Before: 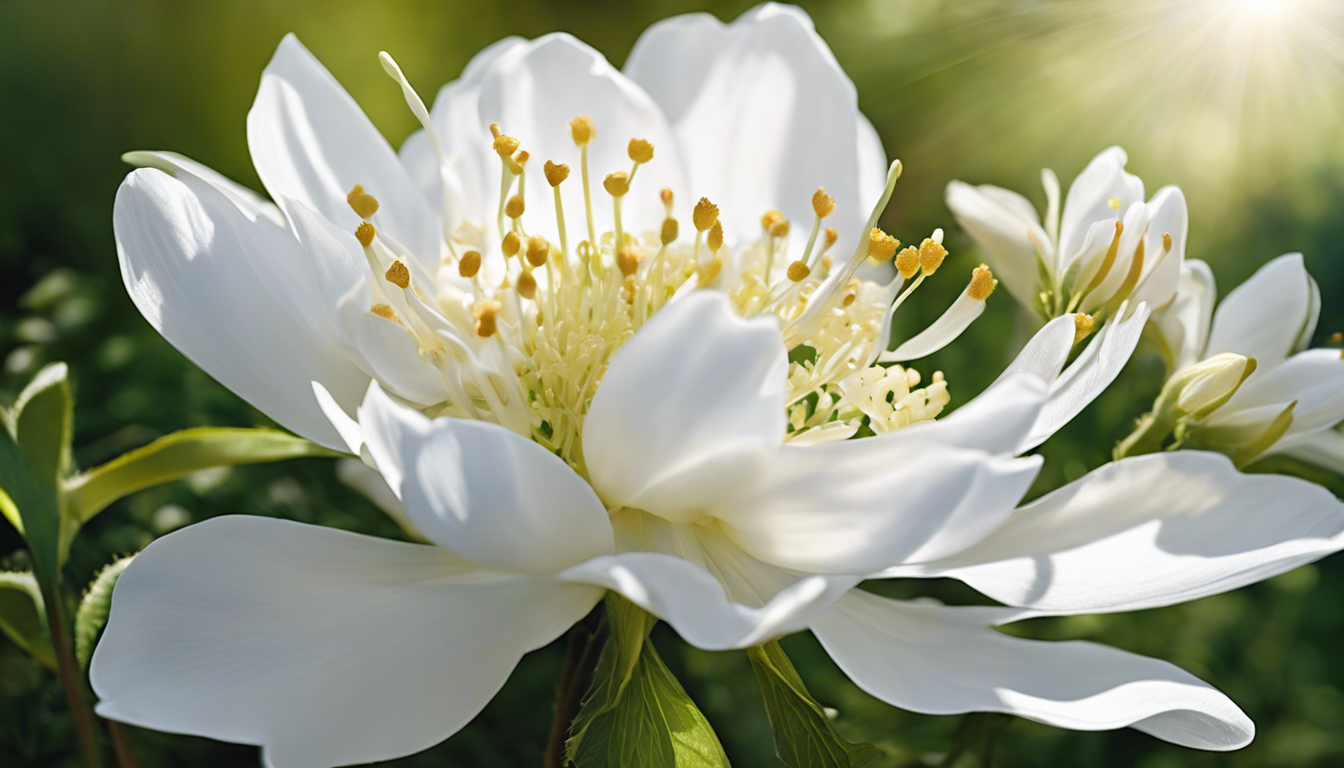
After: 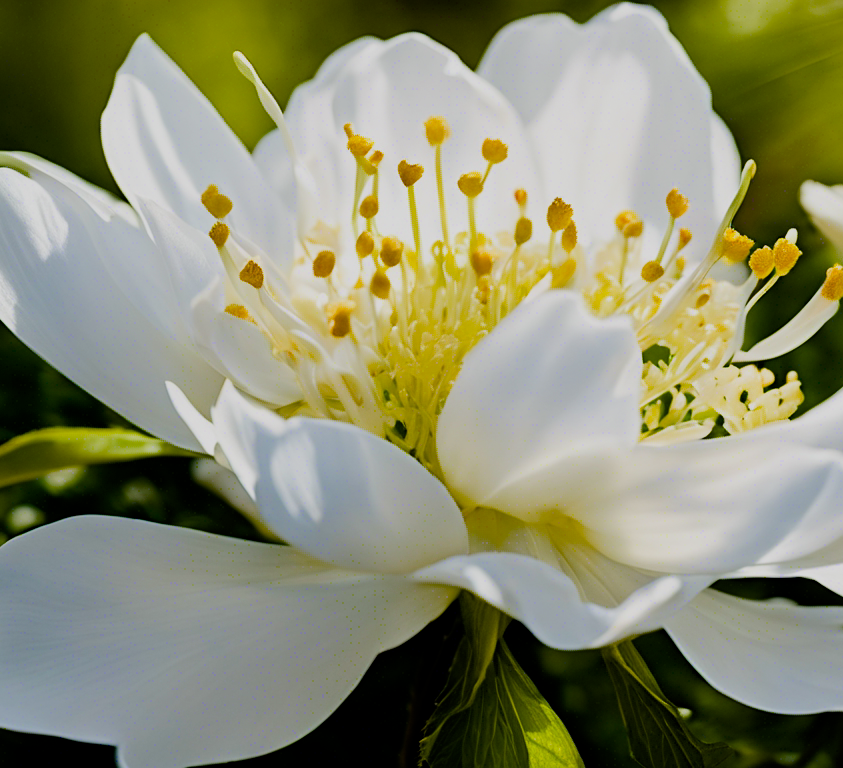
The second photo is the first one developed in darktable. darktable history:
filmic rgb: middle gray luminance 28.95%, black relative exposure -10.26 EV, white relative exposure 5.48 EV, threshold 3.04 EV, target black luminance 0%, hardness 3.94, latitude 2.38%, contrast 1.13, highlights saturation mix 6.19%, shadows ↔ highlights balance 14.85%, iterations of high-quality reconstruction 0, enable highlight reconstruction true
crop: left 10.864%, right 26.374%
exposure: exposure -0.3 EV, compensate highlight preservation false
color balance rgb: global offset › luminance -0.494%, linear chroma grading › global chroma 25.203%, perceptual saturation grading › global saturation 20%, perceptual saturation grading › highlights -24.894%, perceptual saturation grading › shadows 24.322%, perceptual brilliance grading › global brilliance 11.285%, global vibrance 16.395%, saturation formula JzAzBz (2021)
